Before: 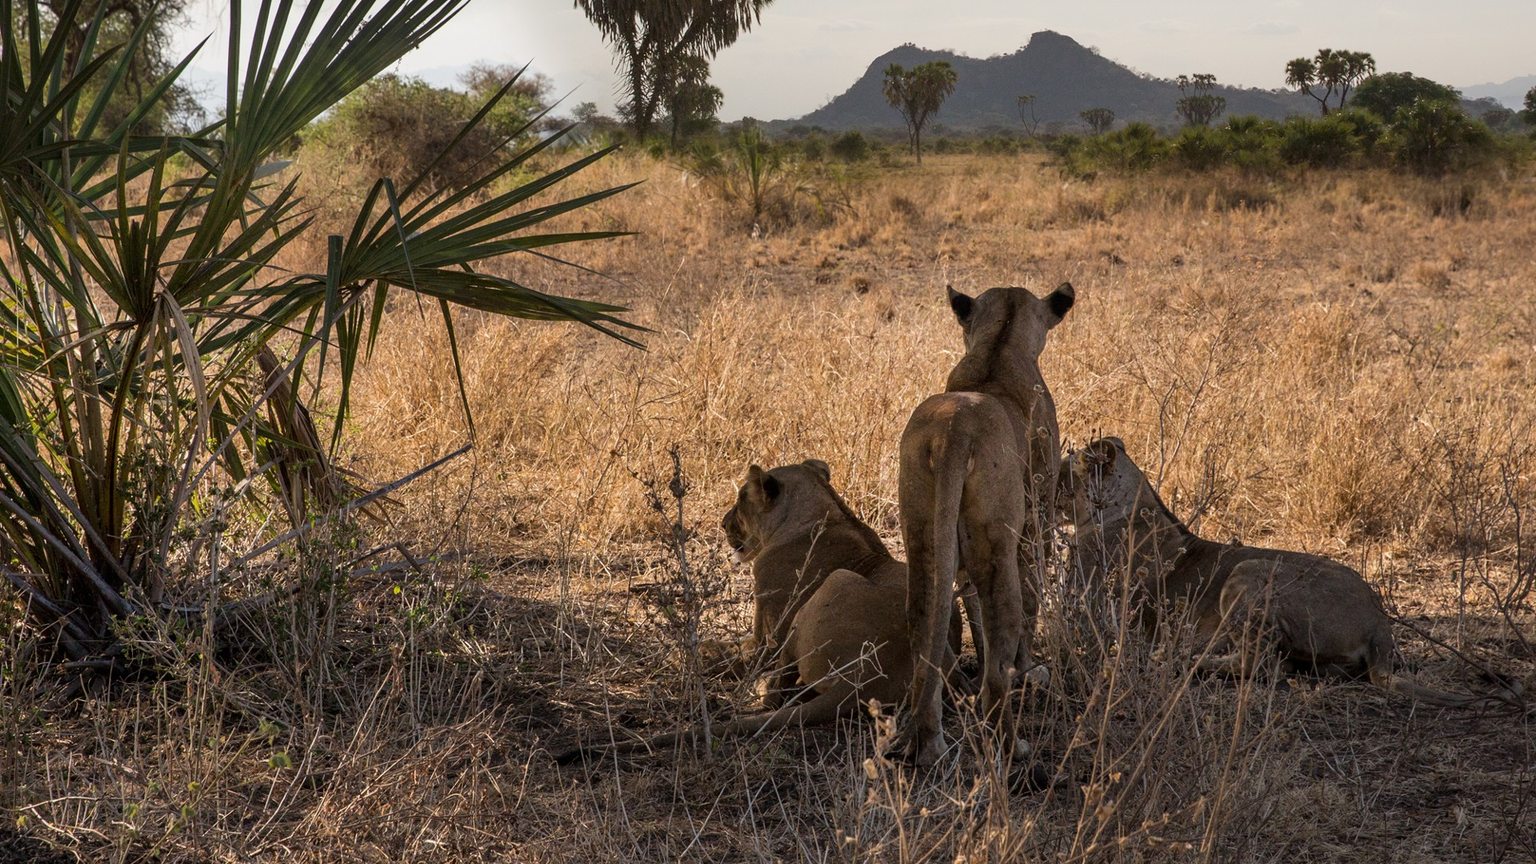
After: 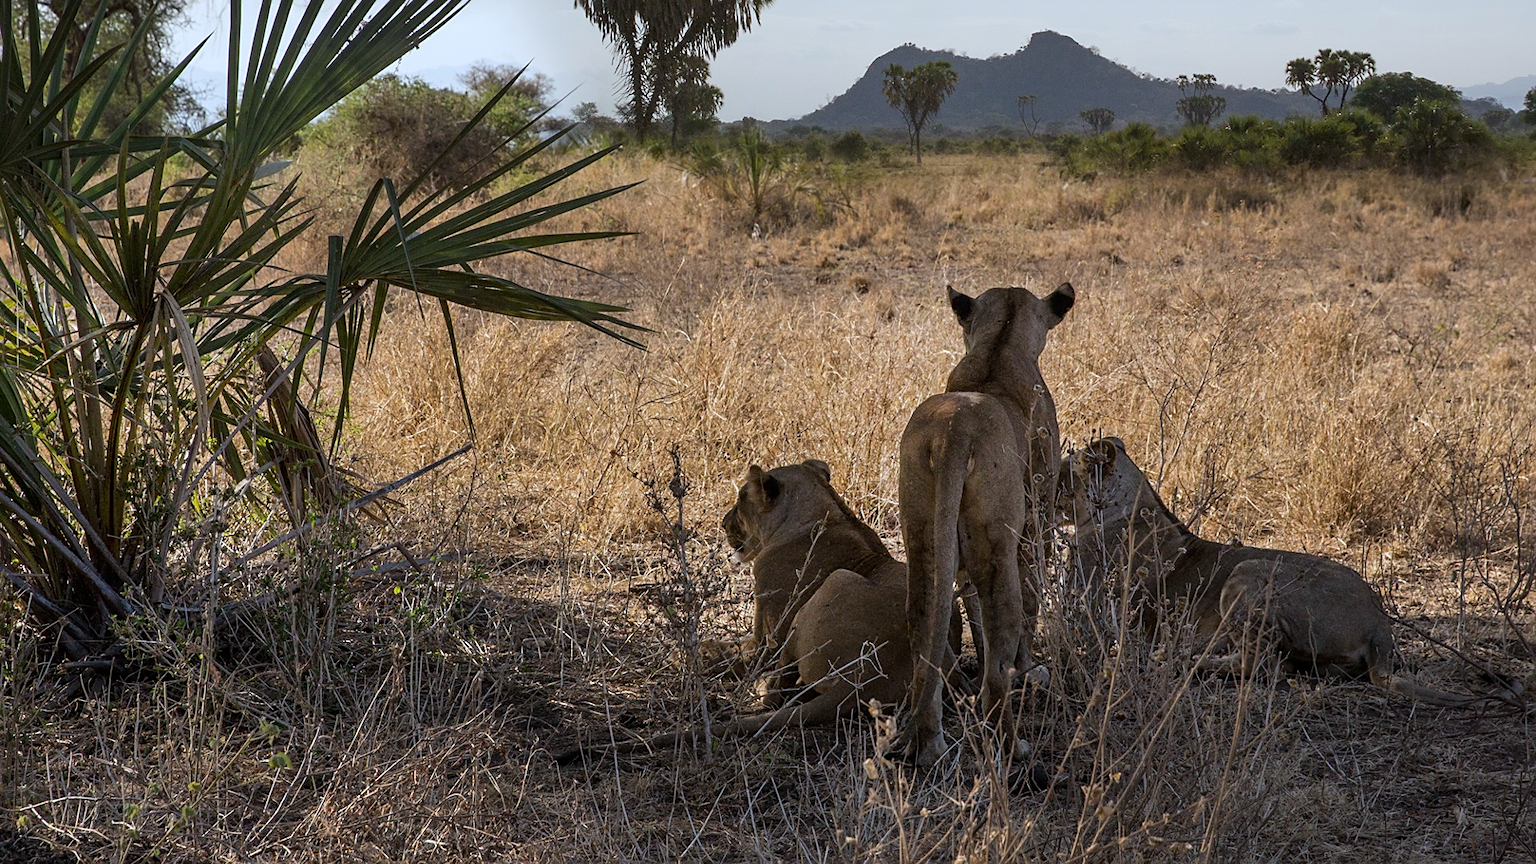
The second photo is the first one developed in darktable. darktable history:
sharpen: radius 1.864, amount 0.398, threshold 1.271
white balance: red 0.924, blue 1.095
